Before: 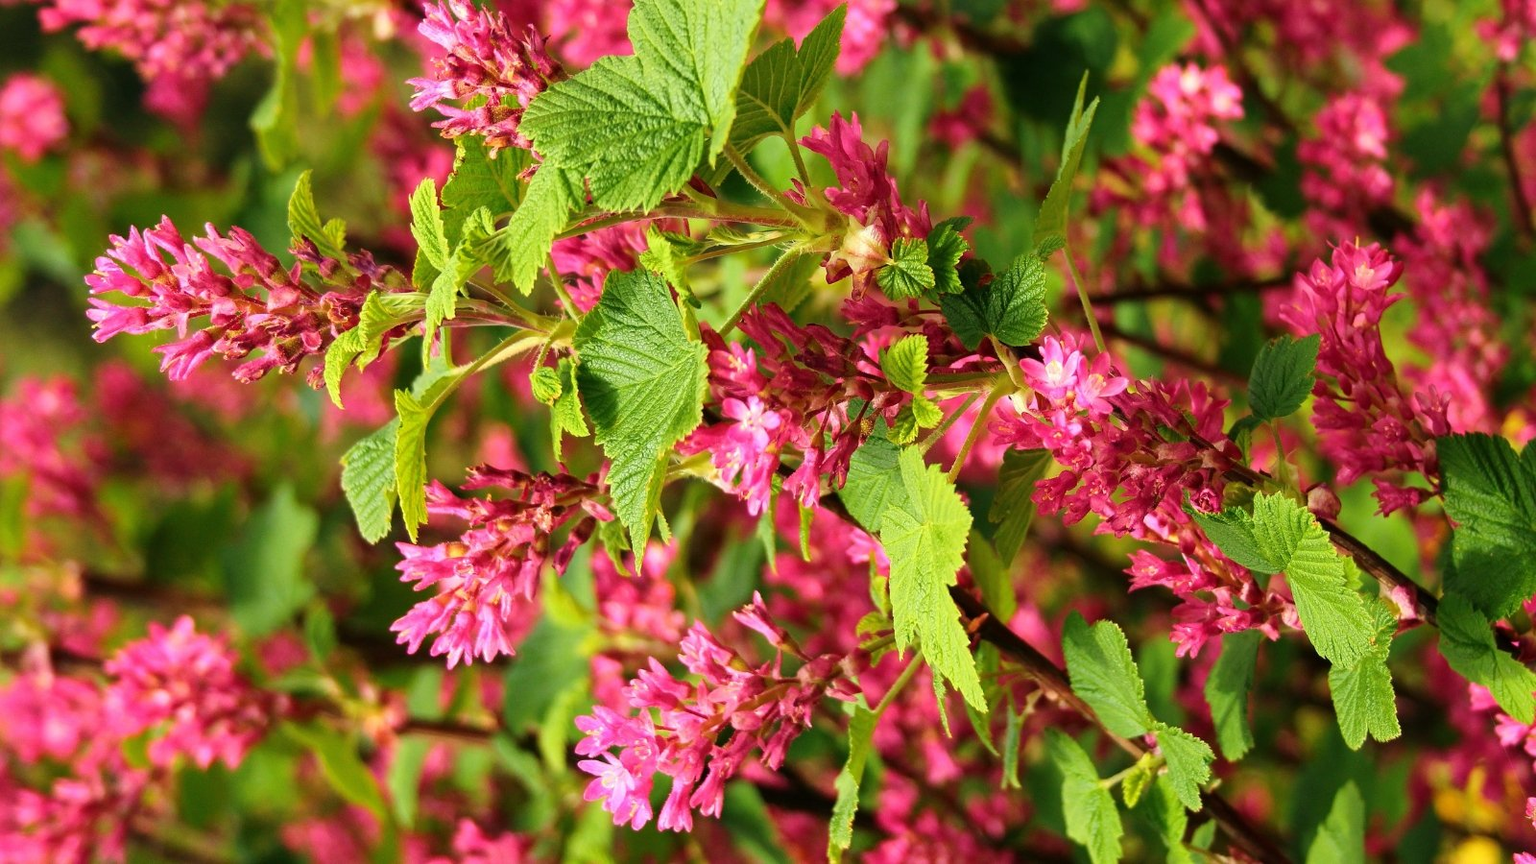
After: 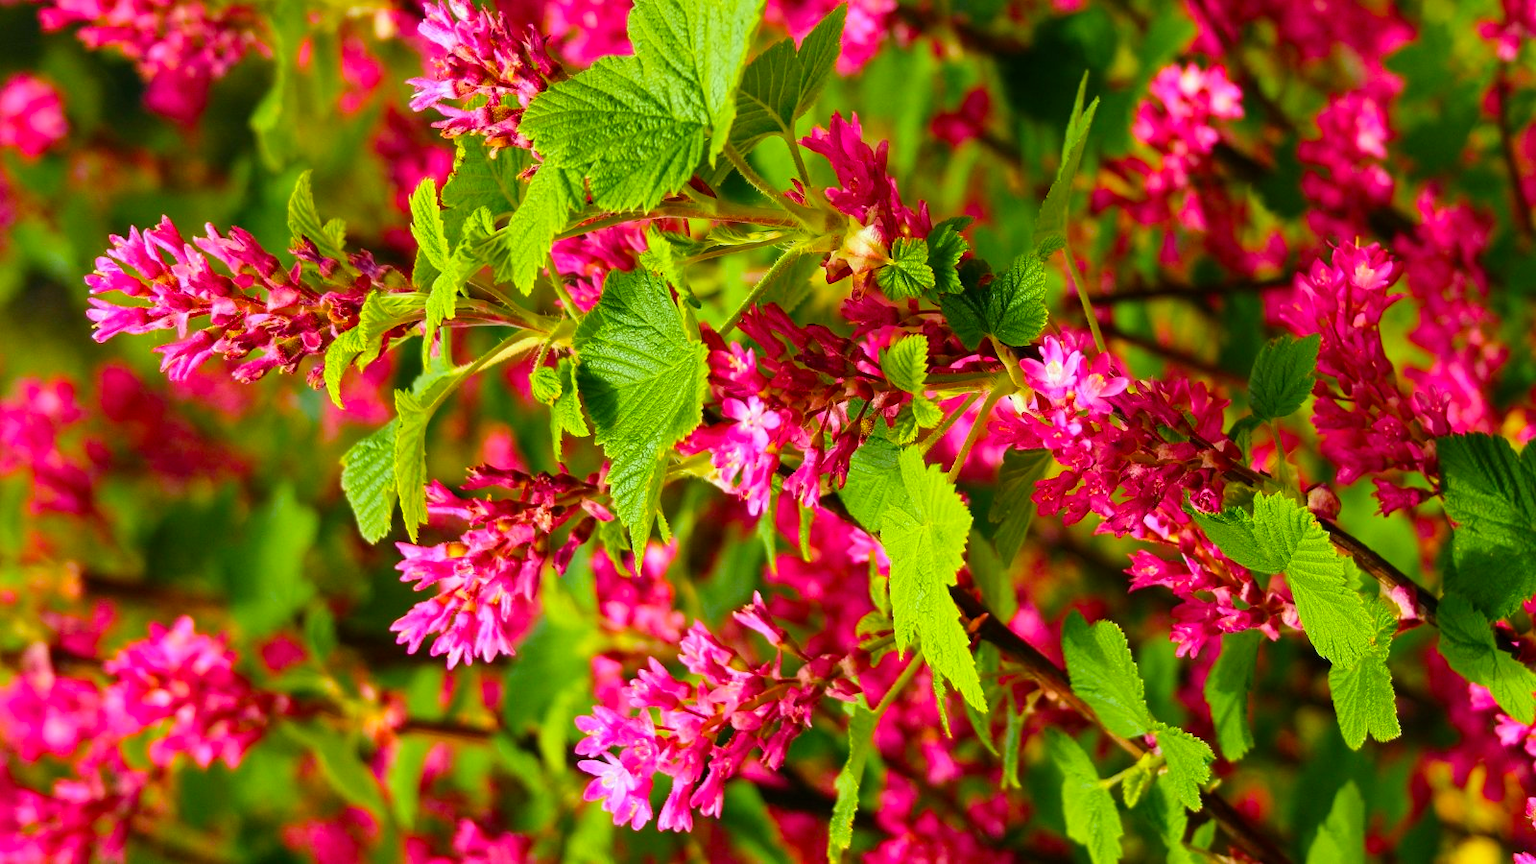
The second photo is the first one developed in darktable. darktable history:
white balance: red 0.974, blue 1.044
color zones: curves: ch1 [(0, 0.525) (0.143, 0.556) (0.286, 0.52) (0.429, 0.5) (0.571, 0.5) (0.714, 0.5) (0.857, 0.503) (1, 0.525)]
color balance rgb: perceptual saturation grading › global saturation 25%, global vibrance 20%
